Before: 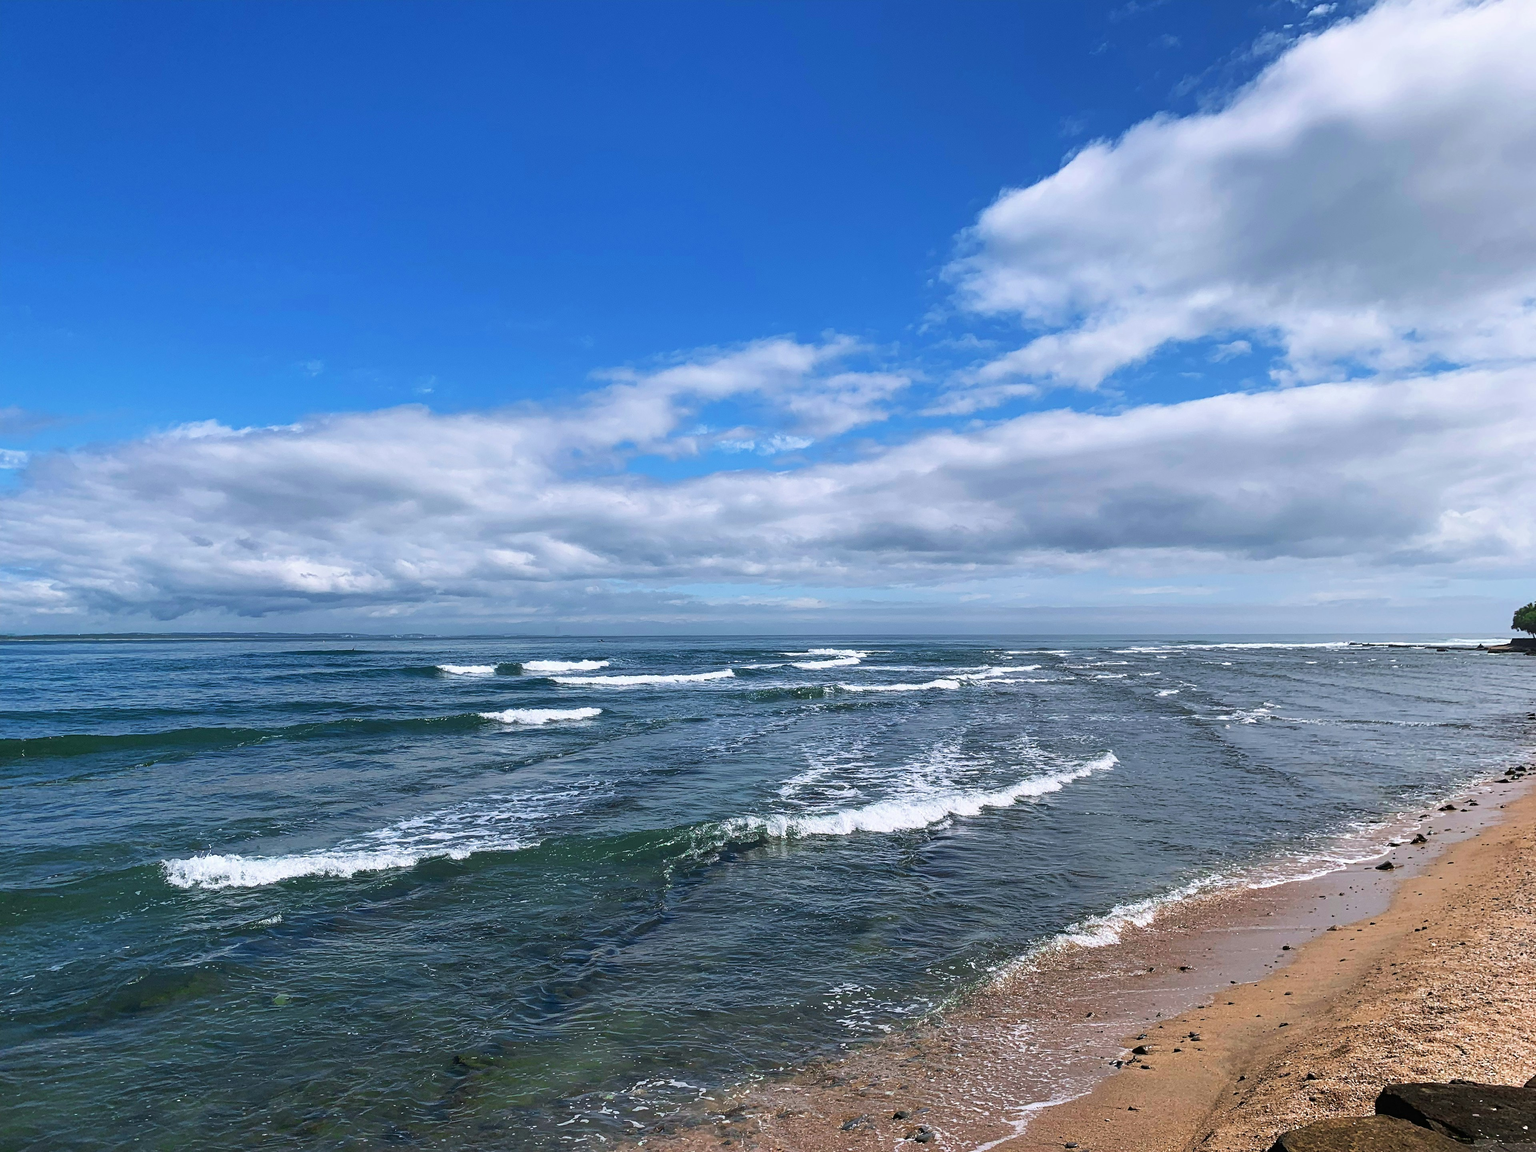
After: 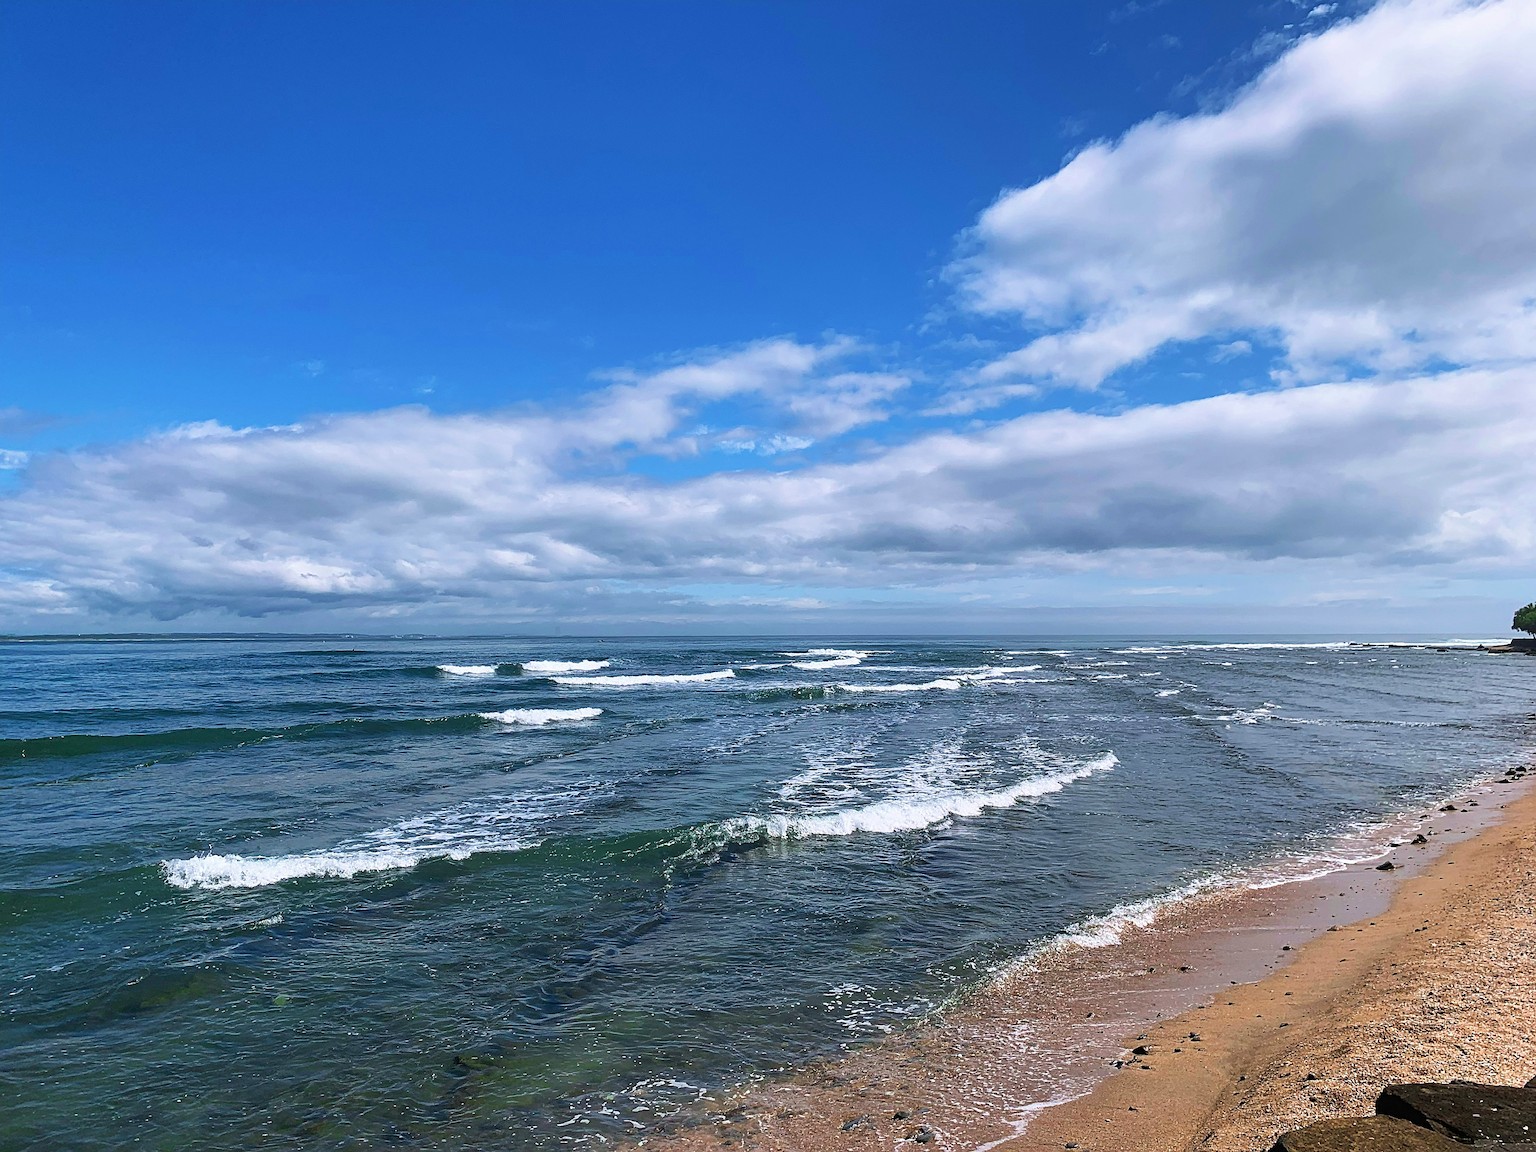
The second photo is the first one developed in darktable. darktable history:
sharpen: on, module defaults
velvia: strength 14.51%
